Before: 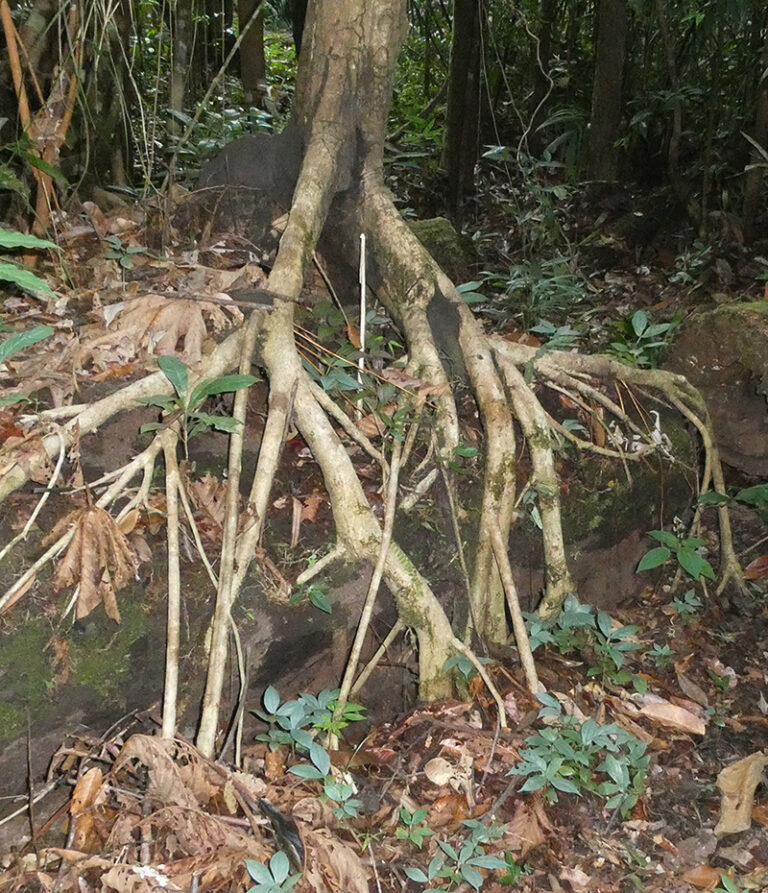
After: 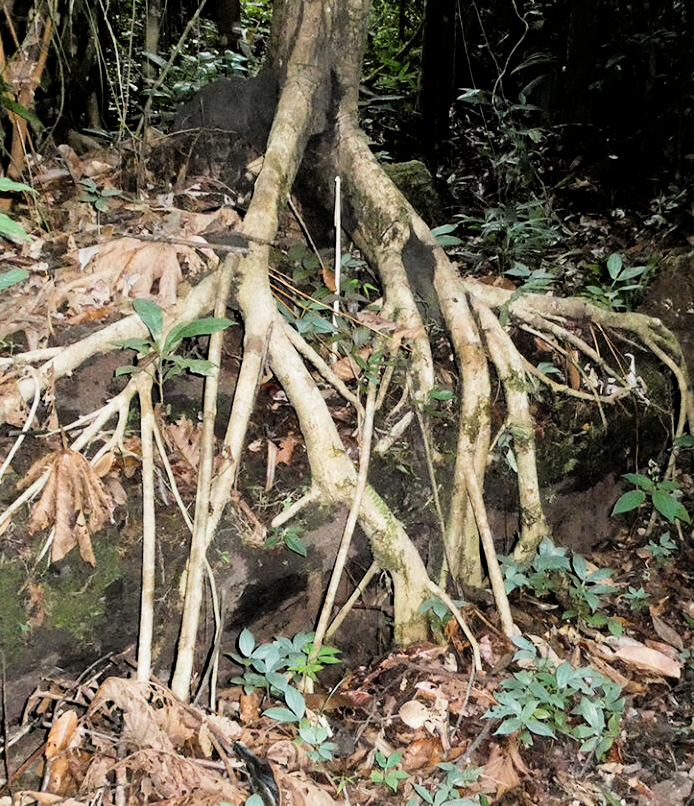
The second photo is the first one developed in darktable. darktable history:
local contrast: mode bilateral grid, contrast 15, coarseness 35, detail 105%, midtone range 0.2
crop: left 3.323%, top 6.466%, right 6.258%, bottom 3.229%
filmic rgb: black relative exposure -5.04 EV, white relative exposure 3.53 EV, hardness 3.19, contrast 1.384, highlights saturation mix -49.95%, iterations of high-quality reconstruction 0
tone equalizer: -8 EV -0.388 EV, -7 EV -0.412 EV, -6 EV -0.336 EV, -5 EV -0.257 EV, -3 EV 0.224 EV, -2 EV 0.36 EV, -1 EV 0.365 EV, +0 EV 0.443 EV
